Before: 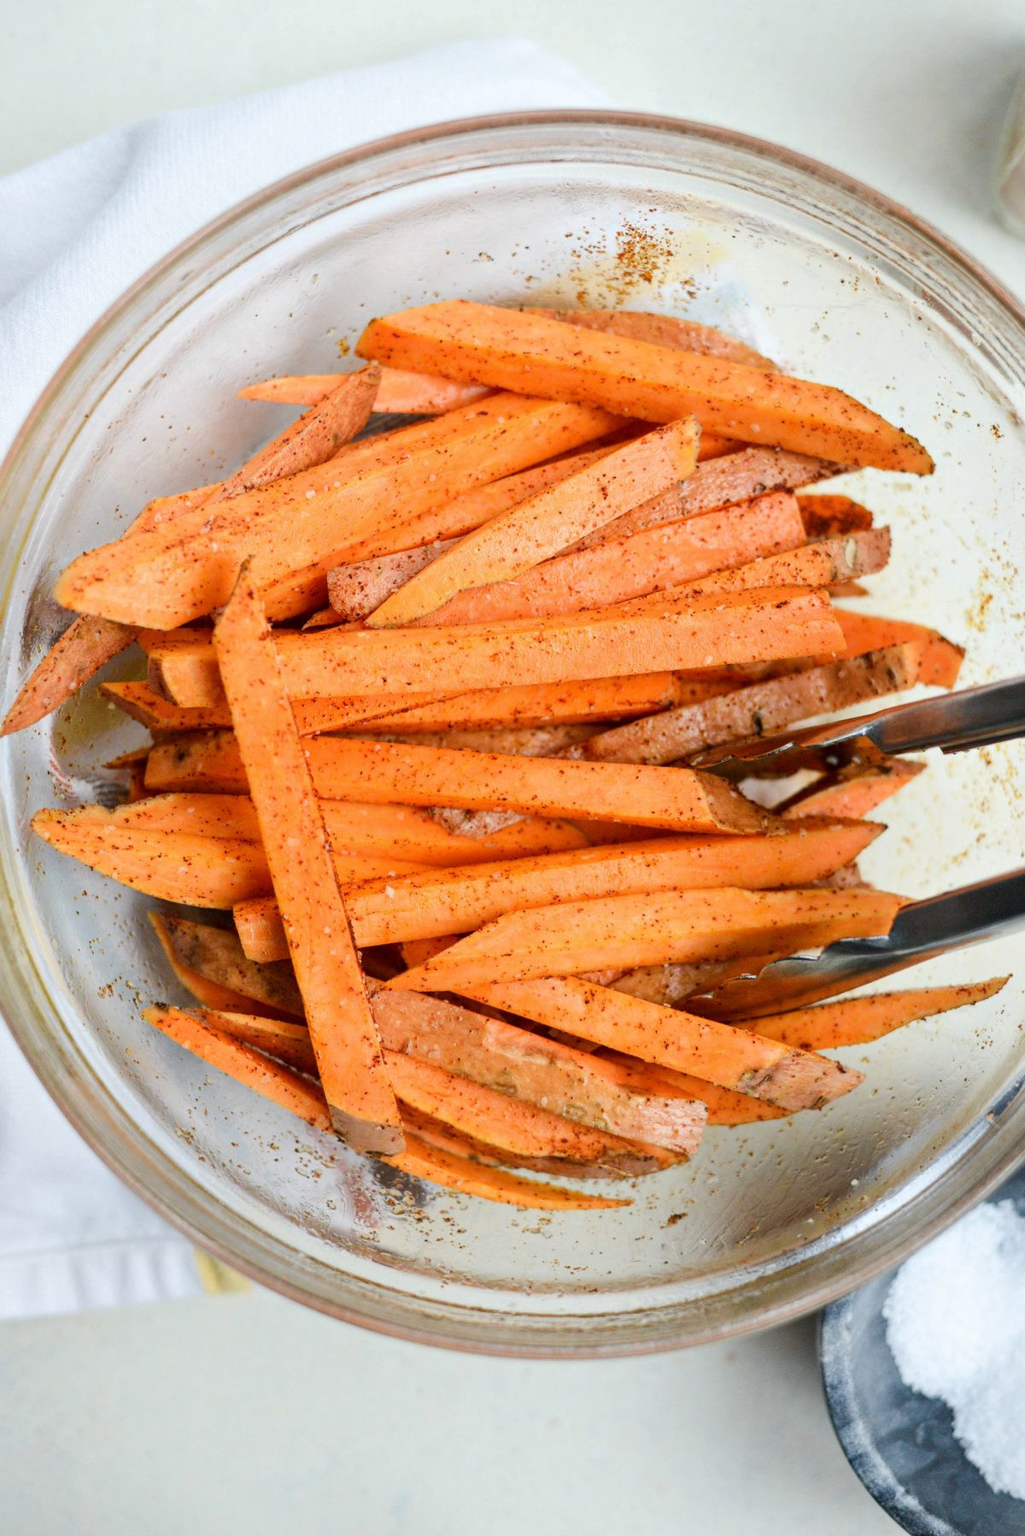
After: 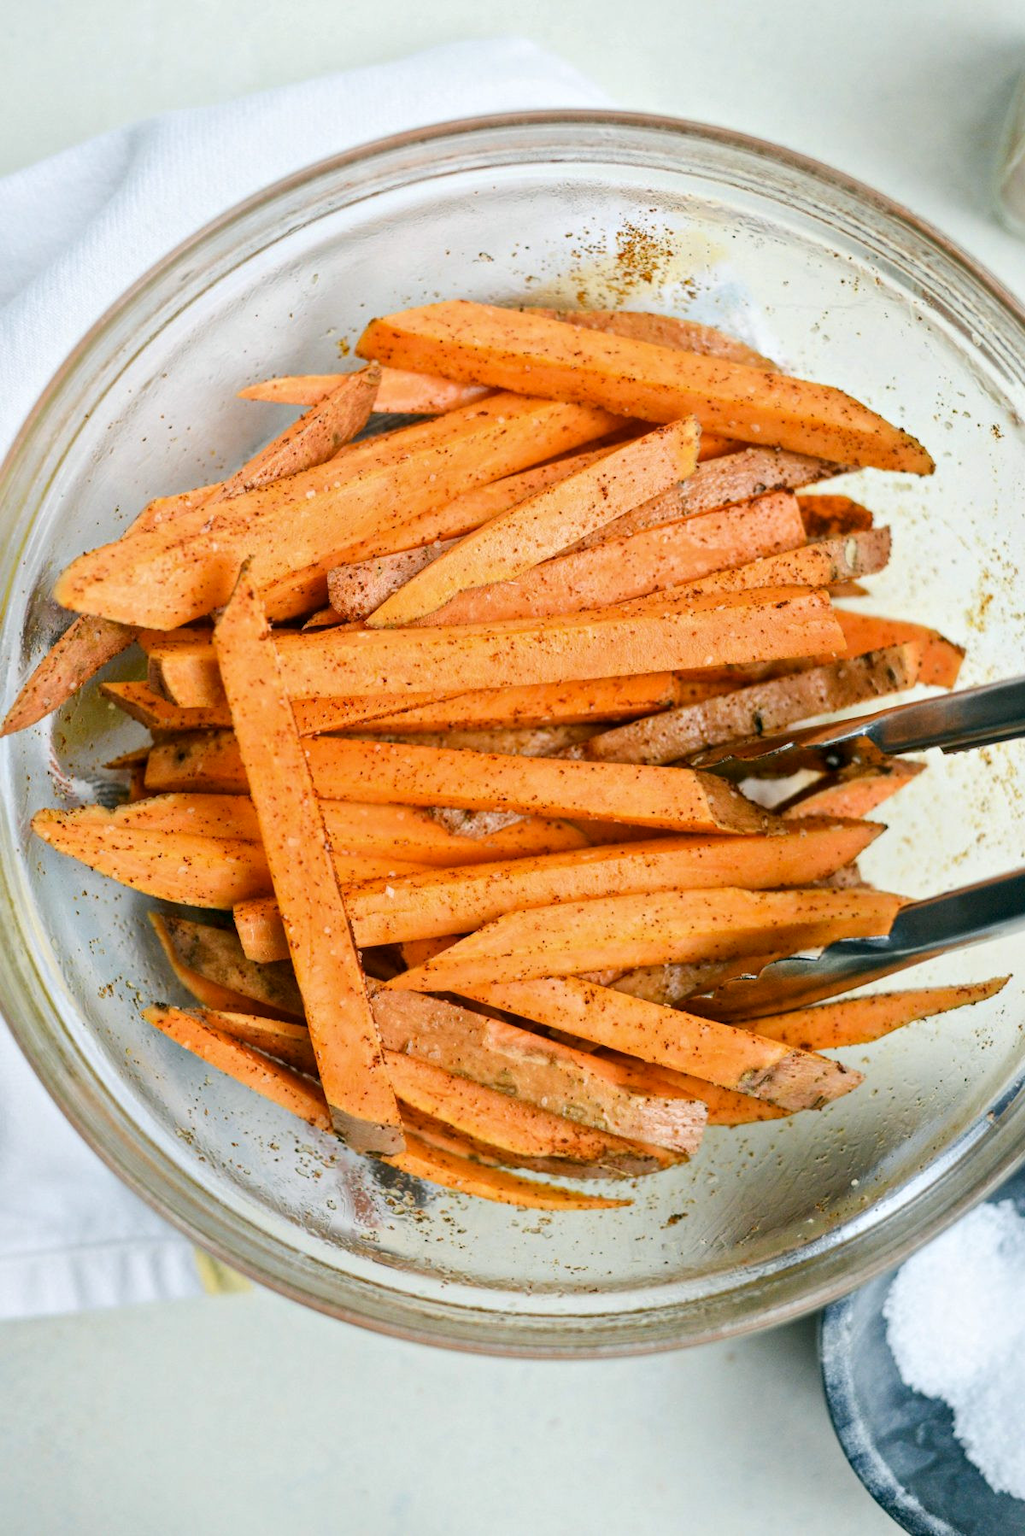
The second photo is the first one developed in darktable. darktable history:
color calibration: illuminant as shot in camera, x 0.358, y 0.373, temperature 4628.91 K
color correction: highlights a* -0.482, highlights b* 9.48, shadows a* -9.48, shadows b* 0.803
local contrast: mode bilateral grid, contrast 28, coarseness 16, detail 115%, midtone range 0.2
